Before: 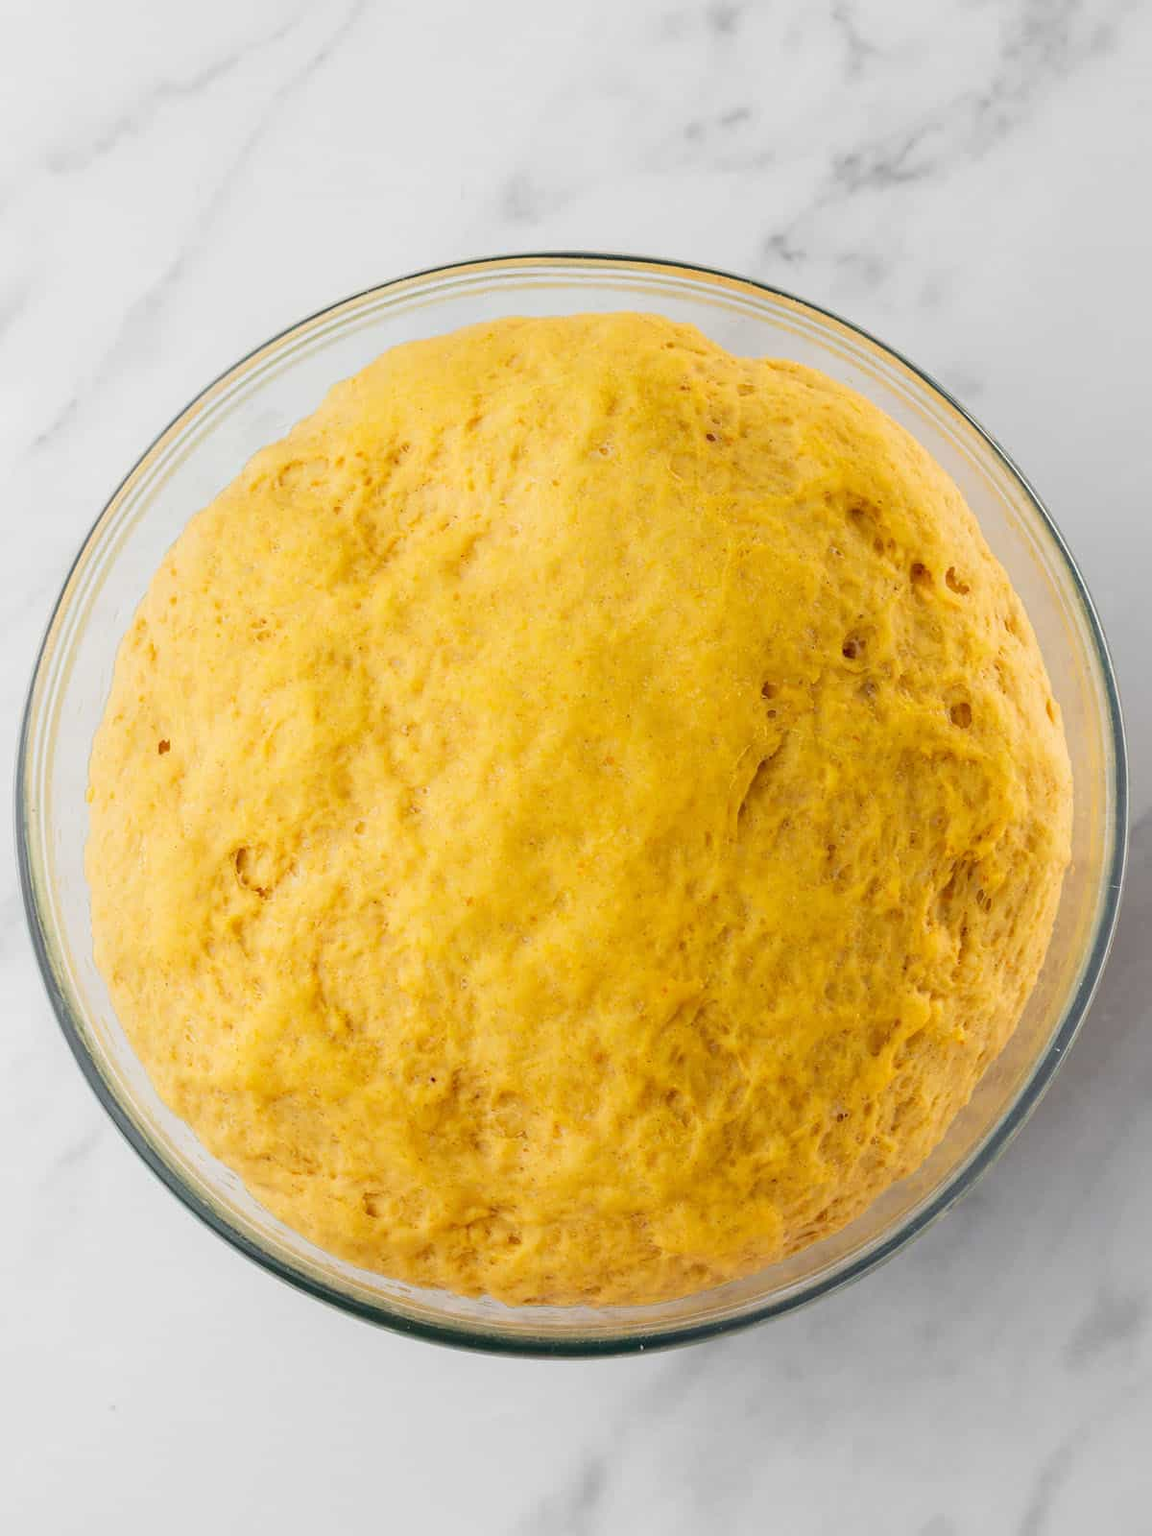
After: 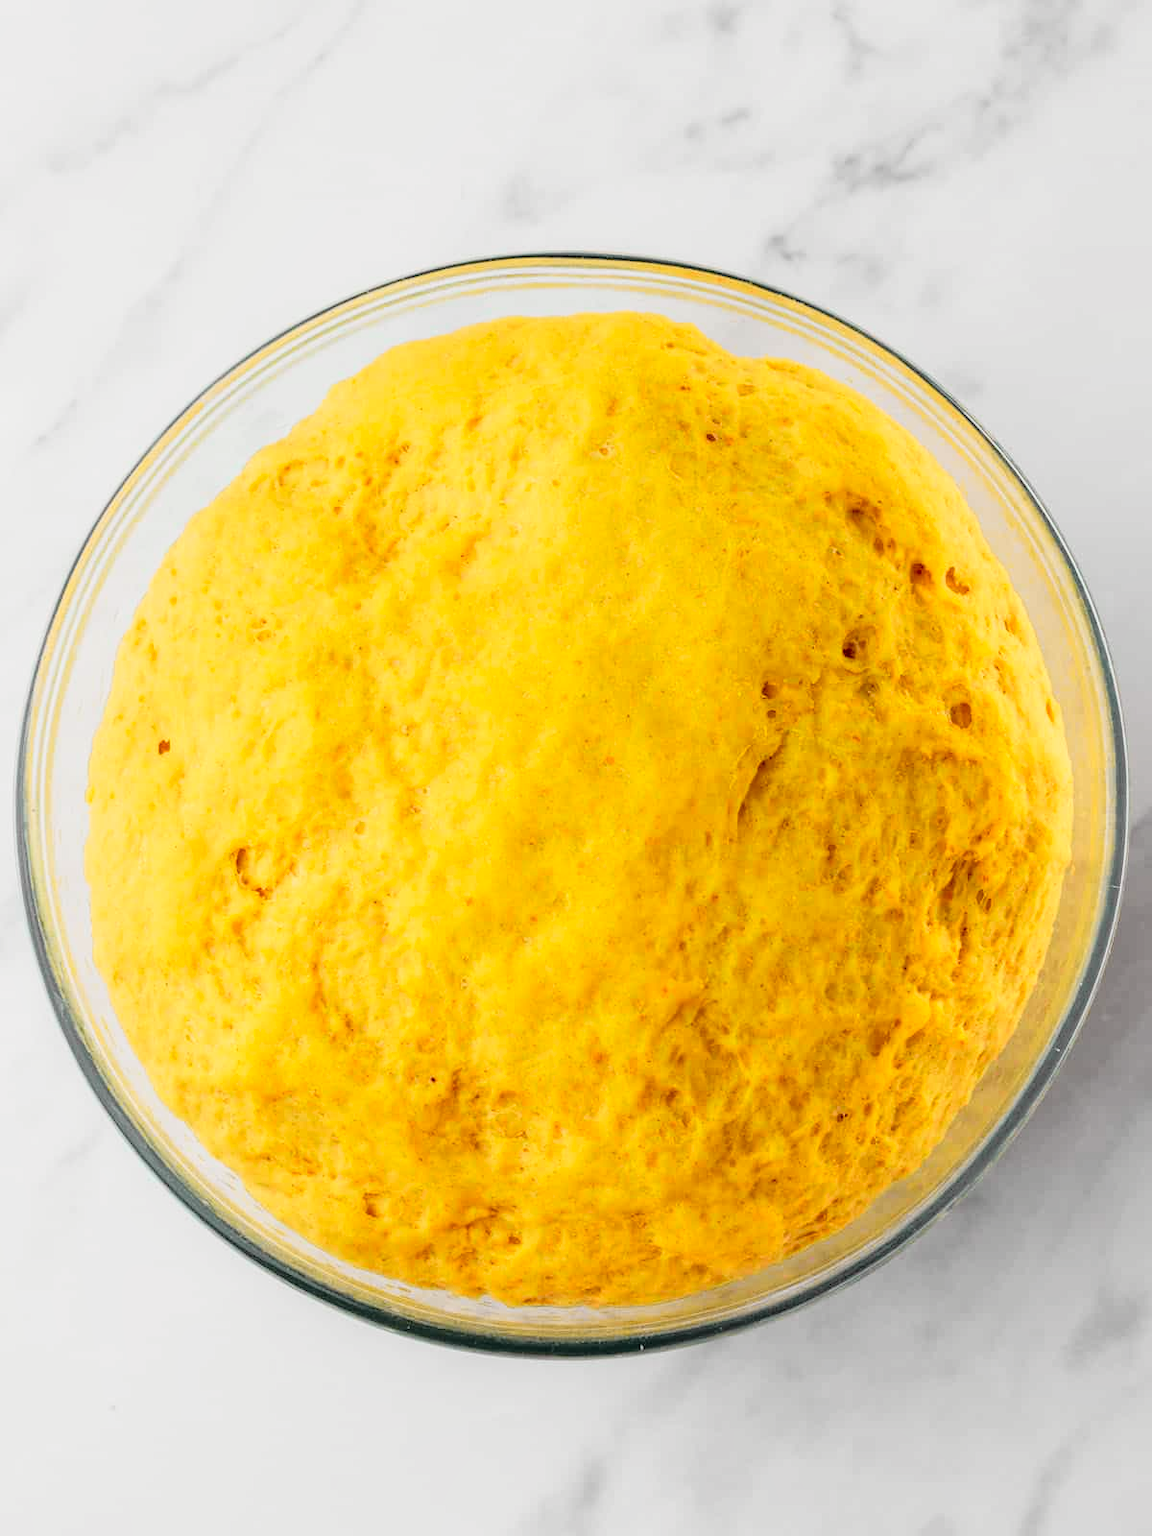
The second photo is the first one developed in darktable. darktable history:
base curve: preserve colors none
local contrast: on, module defaults
white balance: red 1, blue 1
tone curve: curves: ch0 [(0, 0) (0.168, 0.142) (0.359, 0.44) (0.469, 0.544) (0.634, 0.722) (0.858, 0.903) (1, 0.968)]; ch1 [(0, 0) (0.437, 0.453) (0.472, 0.47) (0.502, 0.502) (0.54, 0.534) (0.57, 0.592) (0.618, 0.66) (0.699, 0.749) (0.859, 0.919) (1, 1)]; ch2 [(0, 0) (0.33, 0.301) (0.421, 0.443) (0.476, 0.498) (0.505, 0.503) (0.547, 0.557) (0.586, 0.634) (0.608, 0.676) (1, 1)], color space Lab, independent channels, preserve colors none
